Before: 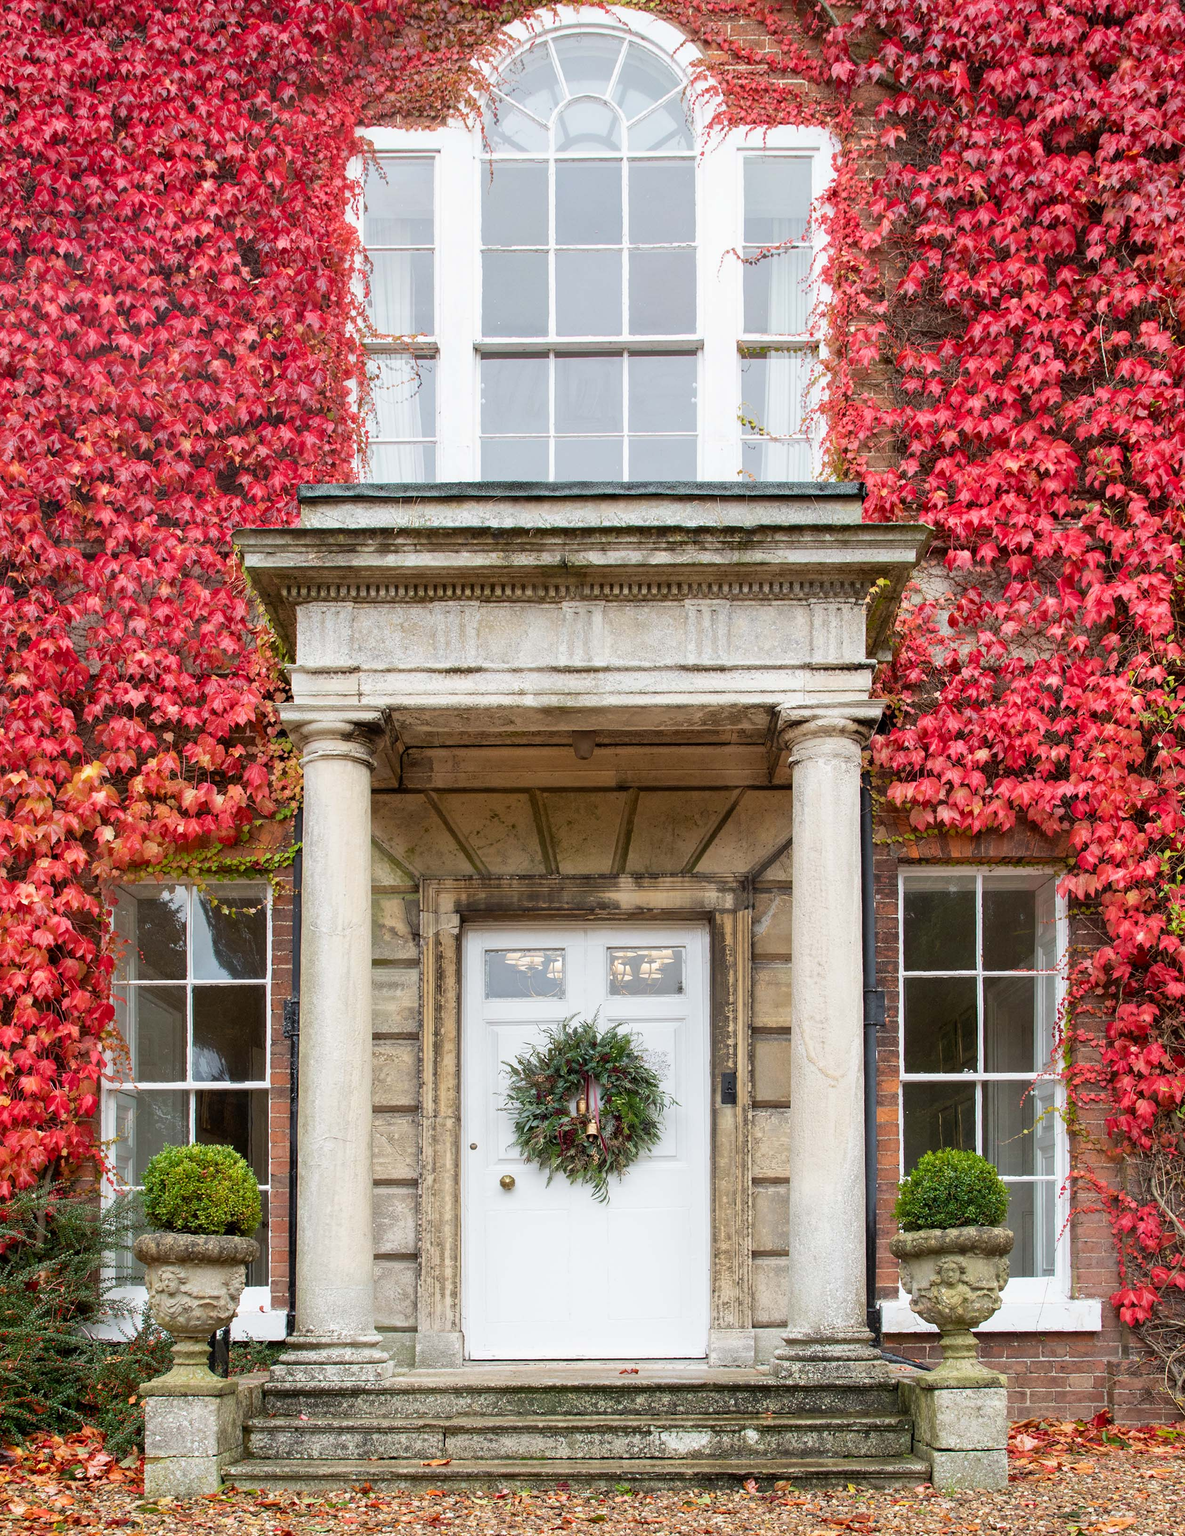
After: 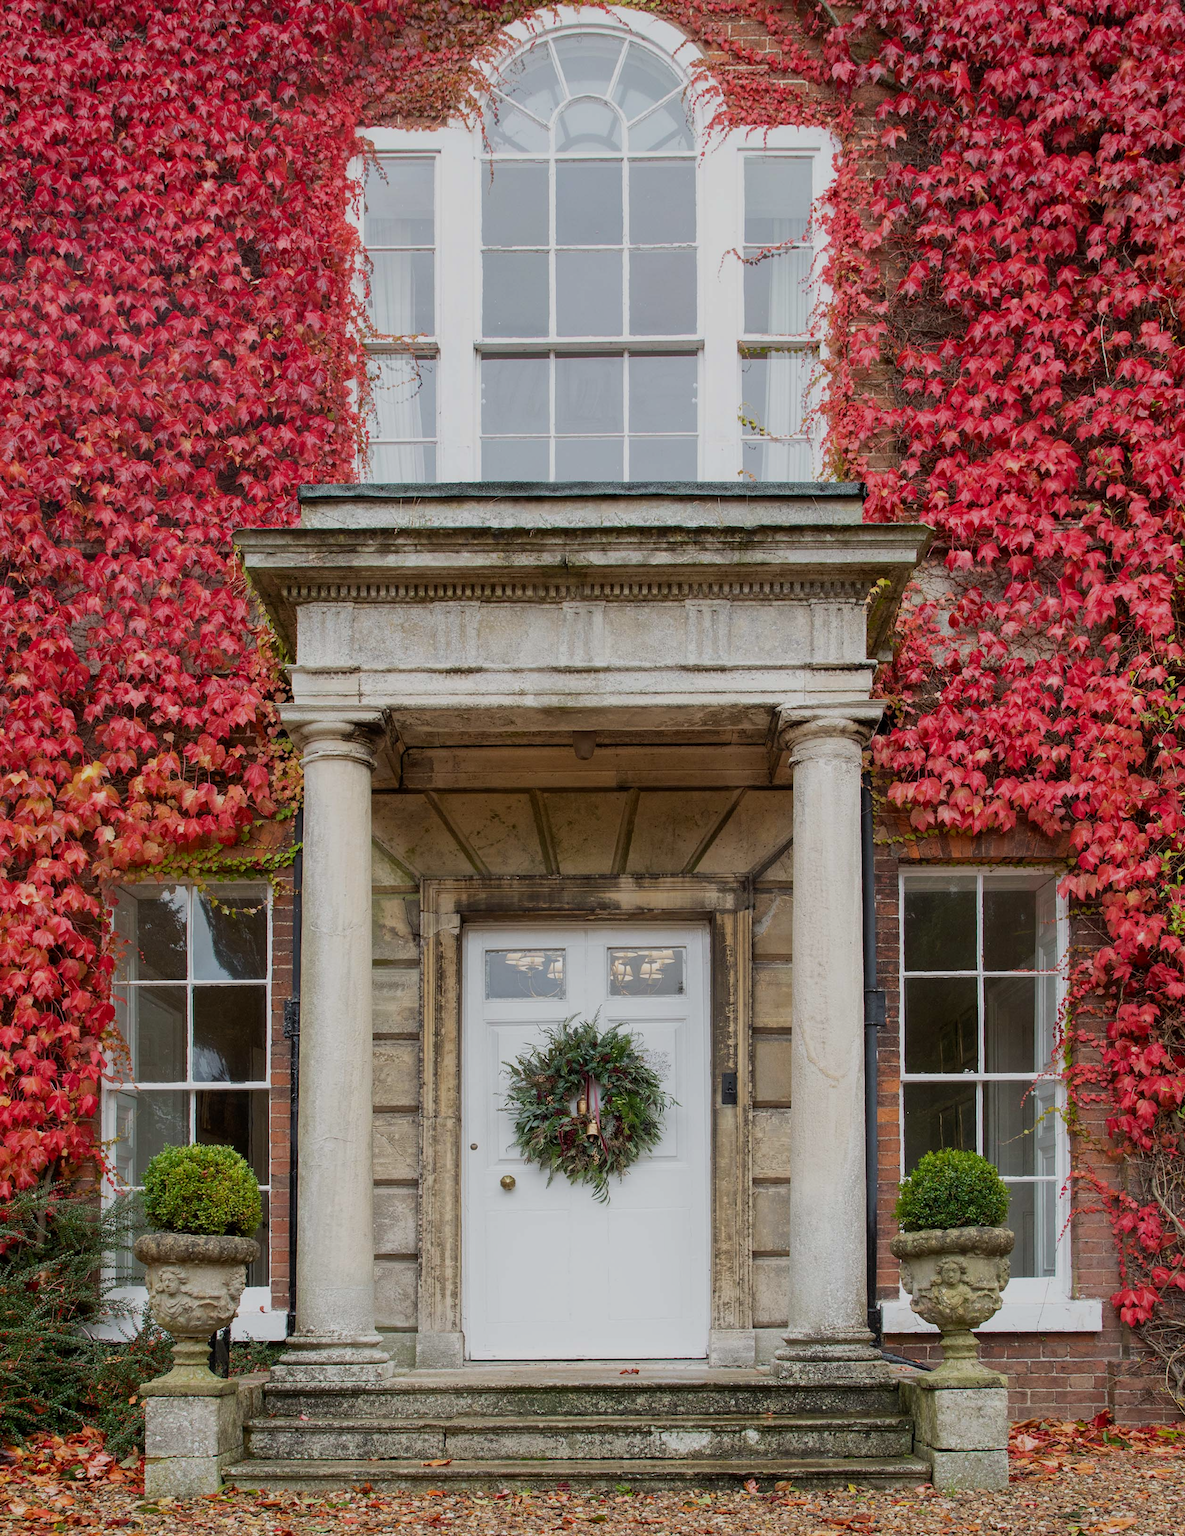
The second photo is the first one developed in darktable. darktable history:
exposure: exposure -0.303 EV, compensate exposure bias true, compensate highlight preservation false
